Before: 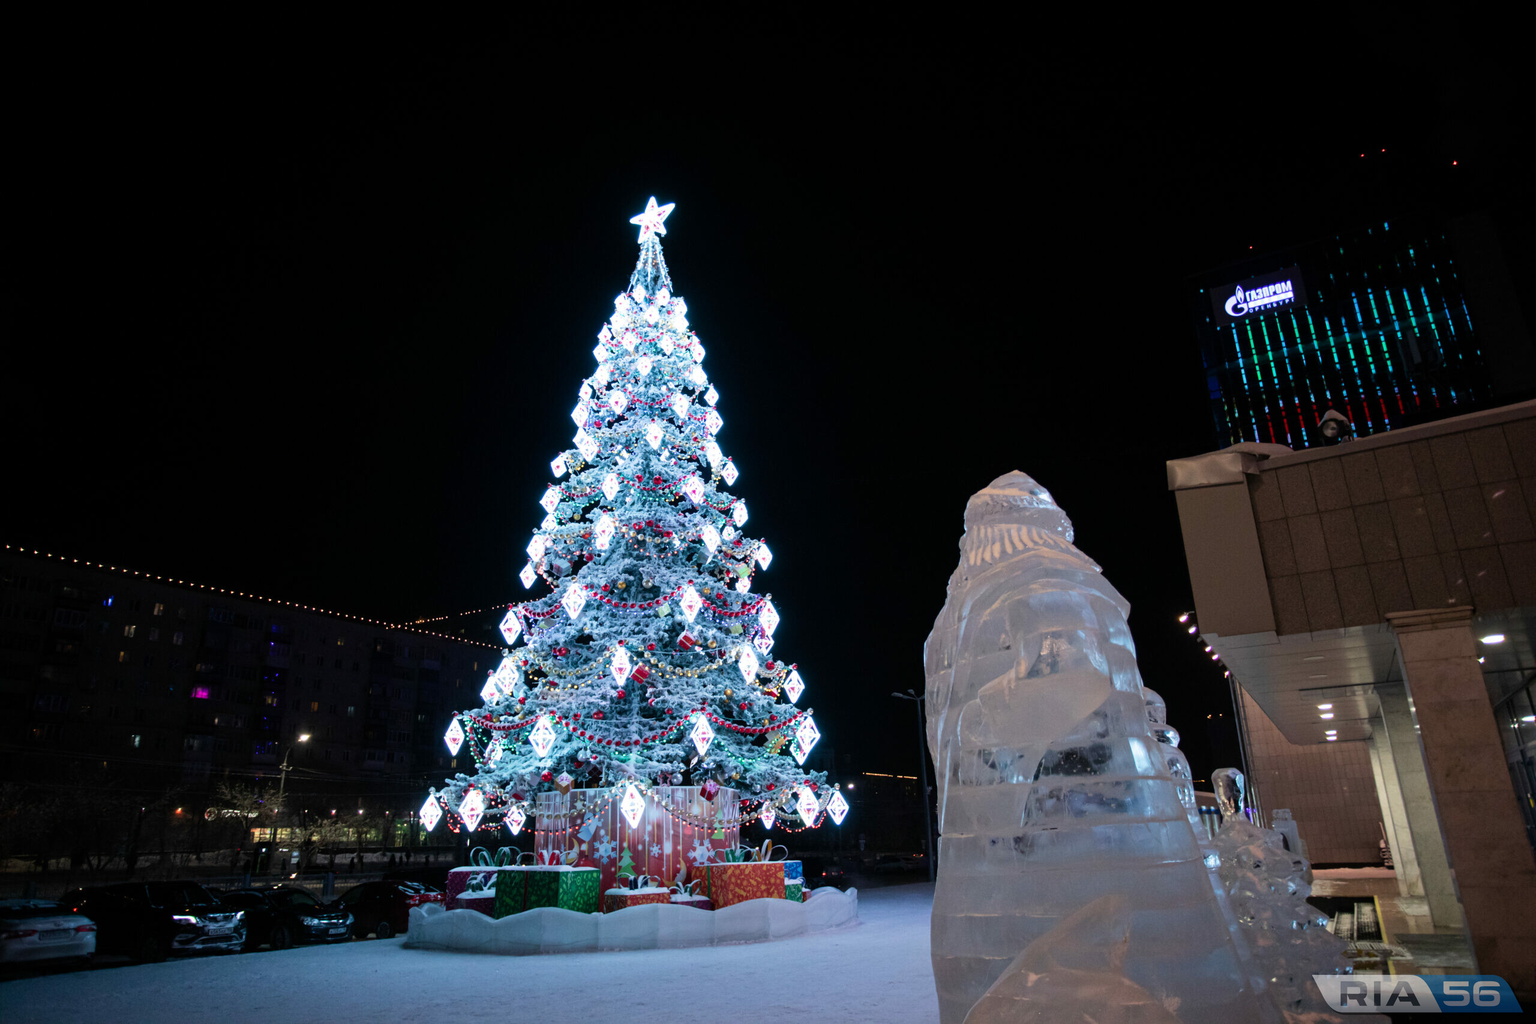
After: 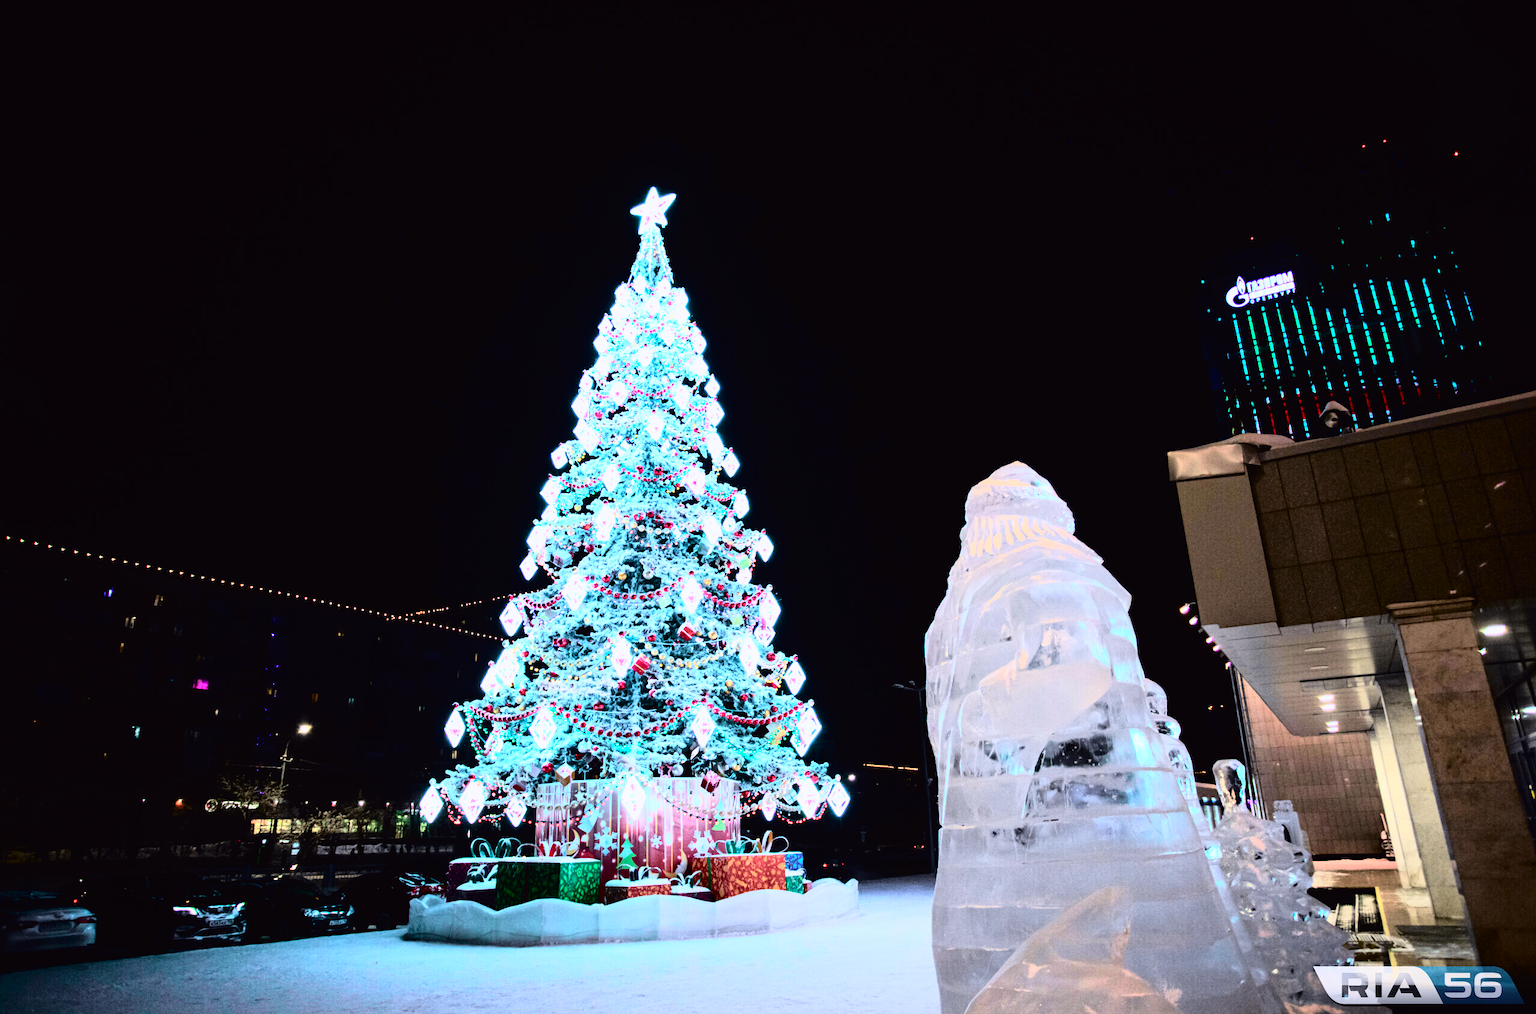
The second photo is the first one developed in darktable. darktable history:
shadows and highlights: shadows 25.32, highlights -26.03
color correction: highlights a* -0.14, highlights b* -5.95, shadows a* -0.128, shadows b* -0.099
tone curve: curves: ch0 [(0, 0.011) (0.053, 0.026) (0.174, 0.115) (0.398, 0.444) (0.673, 0.775) (0.829, 0.906) (0.991, 0.981)]; ch1 [(0, 0) (0.276, 0.206) (0.409, 0.383) (0.473, 0.458) (0.492, 0.501) (0.512, 0.513) (0.54, 0.543) (0.585, 0.617) (0.659, 0.686) (0.78, 0.8) (1, 1)]; ch2 [(0, 0) (0.438, 0.449) (0.473, 0.469) (0.503, 0.5) (0.523, 0.534) (0.562, 0.594) (0.612, 0.635) (0.695, 0.713) (1, 1)], color space Lab, independent channels
base curve: curves: ch0 [(0, 0) (0.007, 0.004) (0.027, 0.03) (0.046, 0.07) (0.207, 0.54) (0.442, 0.872) (0.673, 0.972) (1, 1)]
crop: top 0.941%, right 0.068%
